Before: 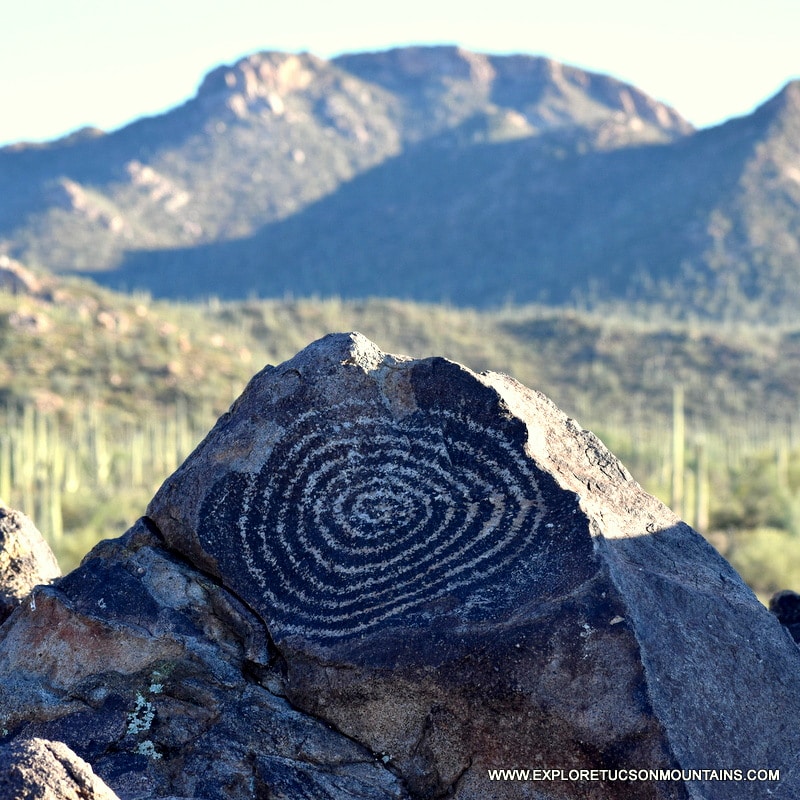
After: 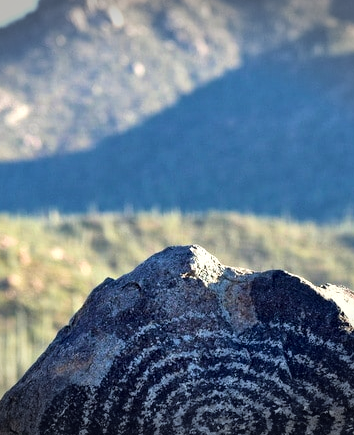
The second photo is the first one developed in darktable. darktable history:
local contrast: mode bilateral grid, contrast 30, coarseness 26, midtone range 0.2
crop: left 20.119%, top 10.903%, right 35.551%, bottom 34.618%
velvia: strength 28.9%
vignetting: fall-off start 99.95%, width/height ratio 1.309
